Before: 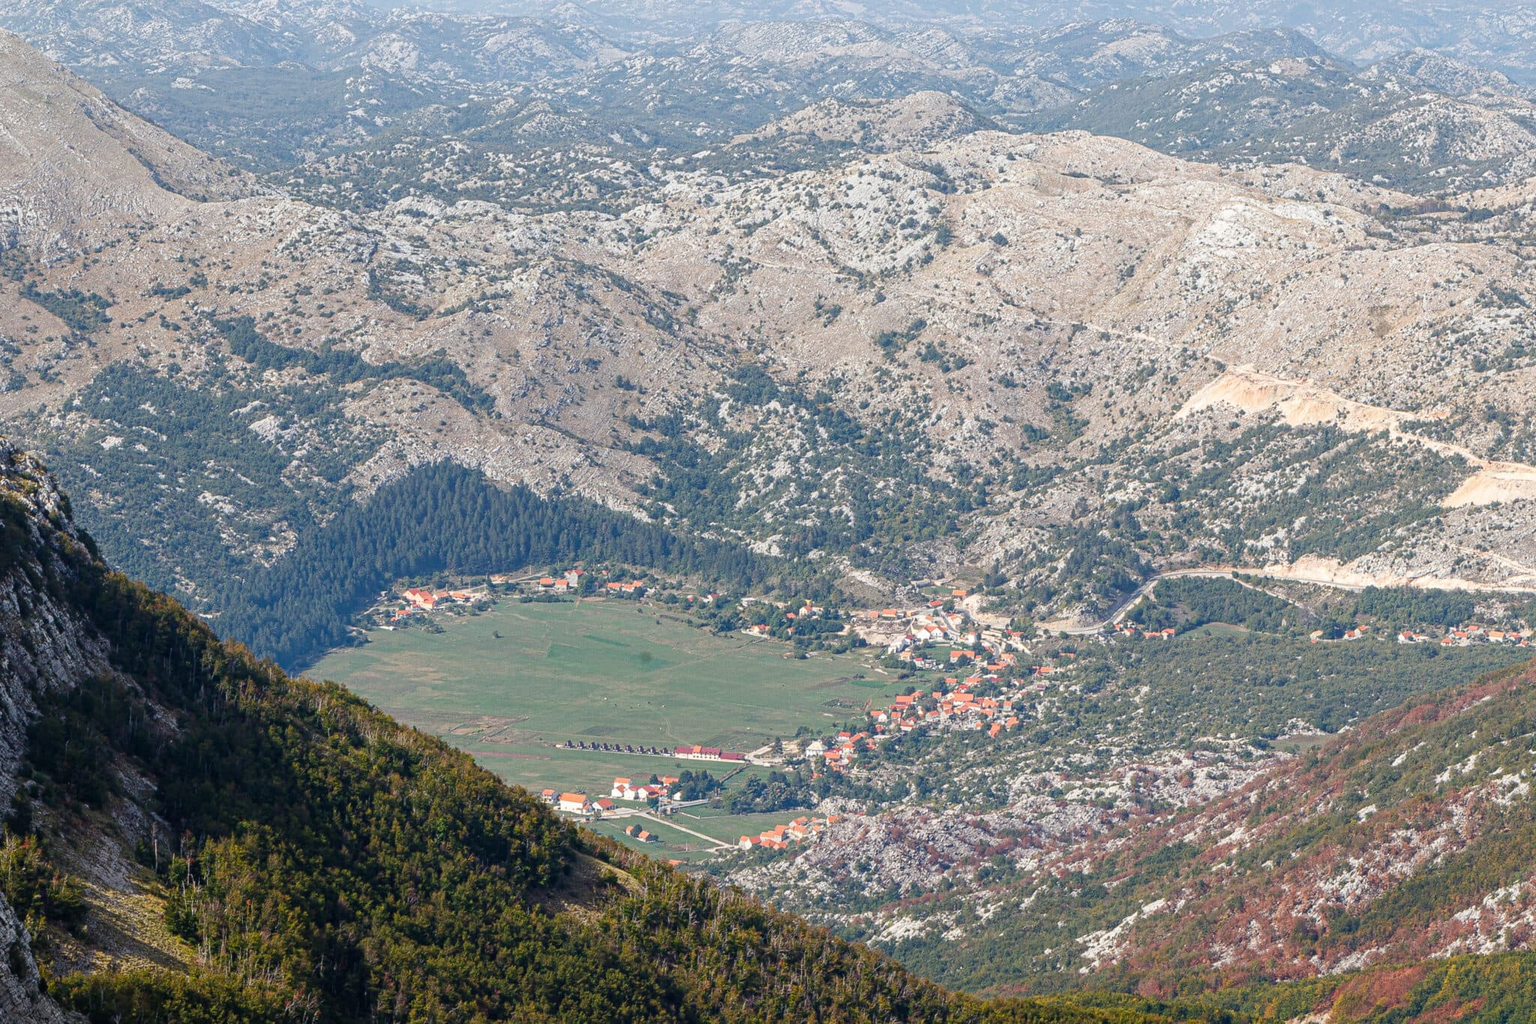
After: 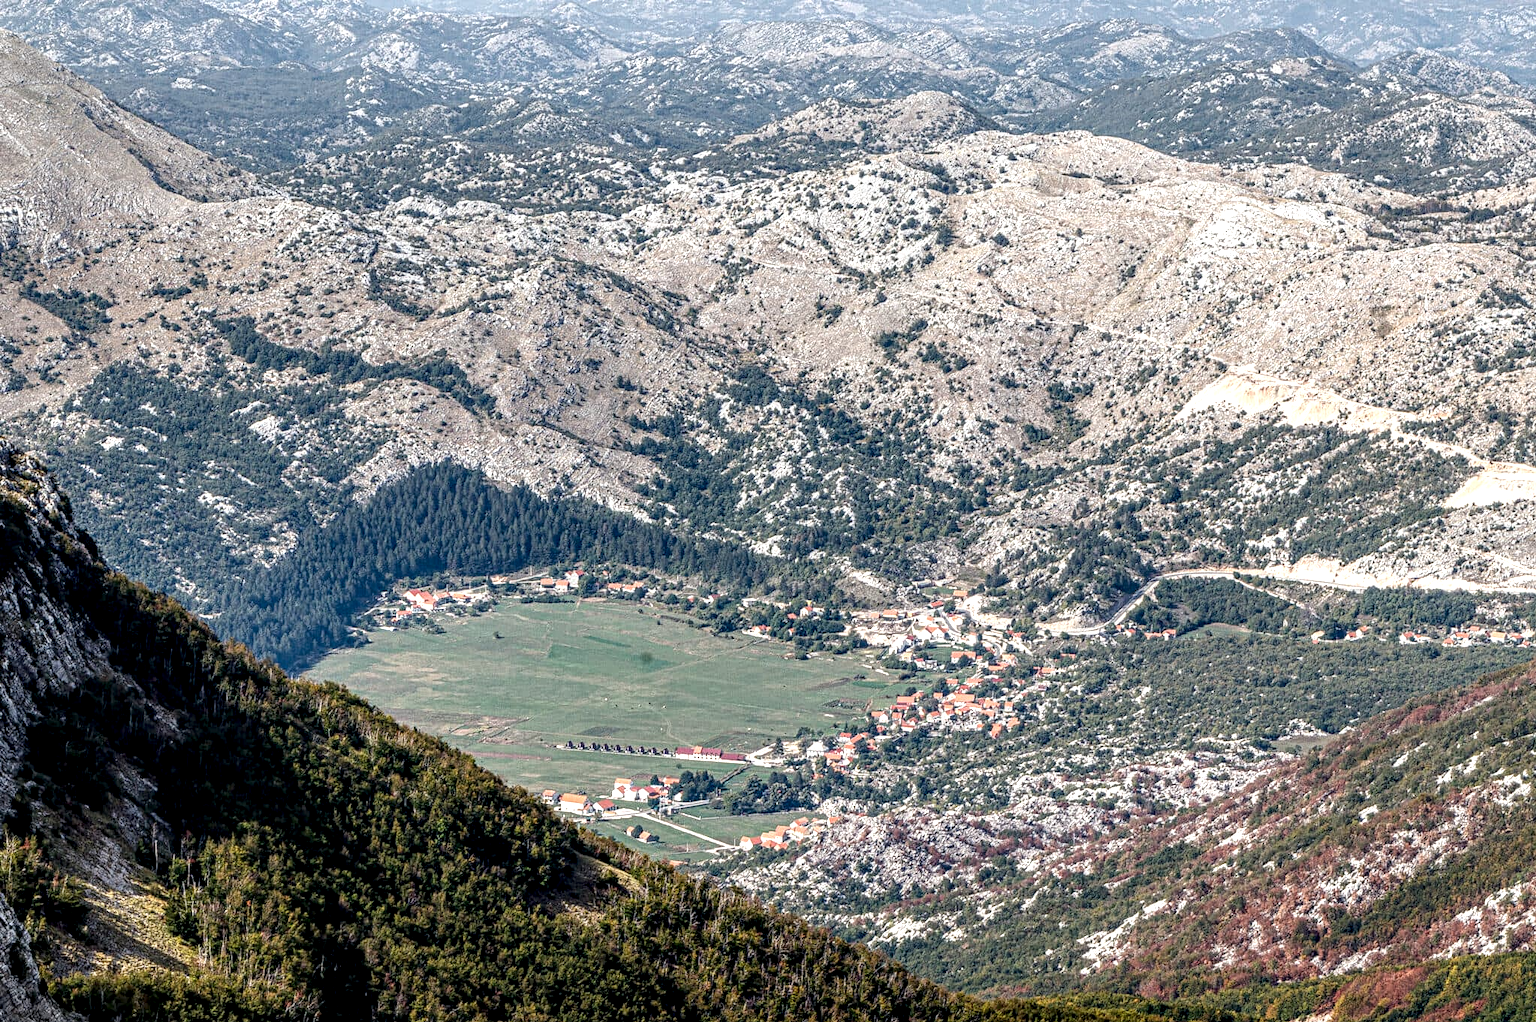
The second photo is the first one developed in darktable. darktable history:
local contrast: highlights 20%, detail 197%
crop: top 0.05%, bottom 0.098%
